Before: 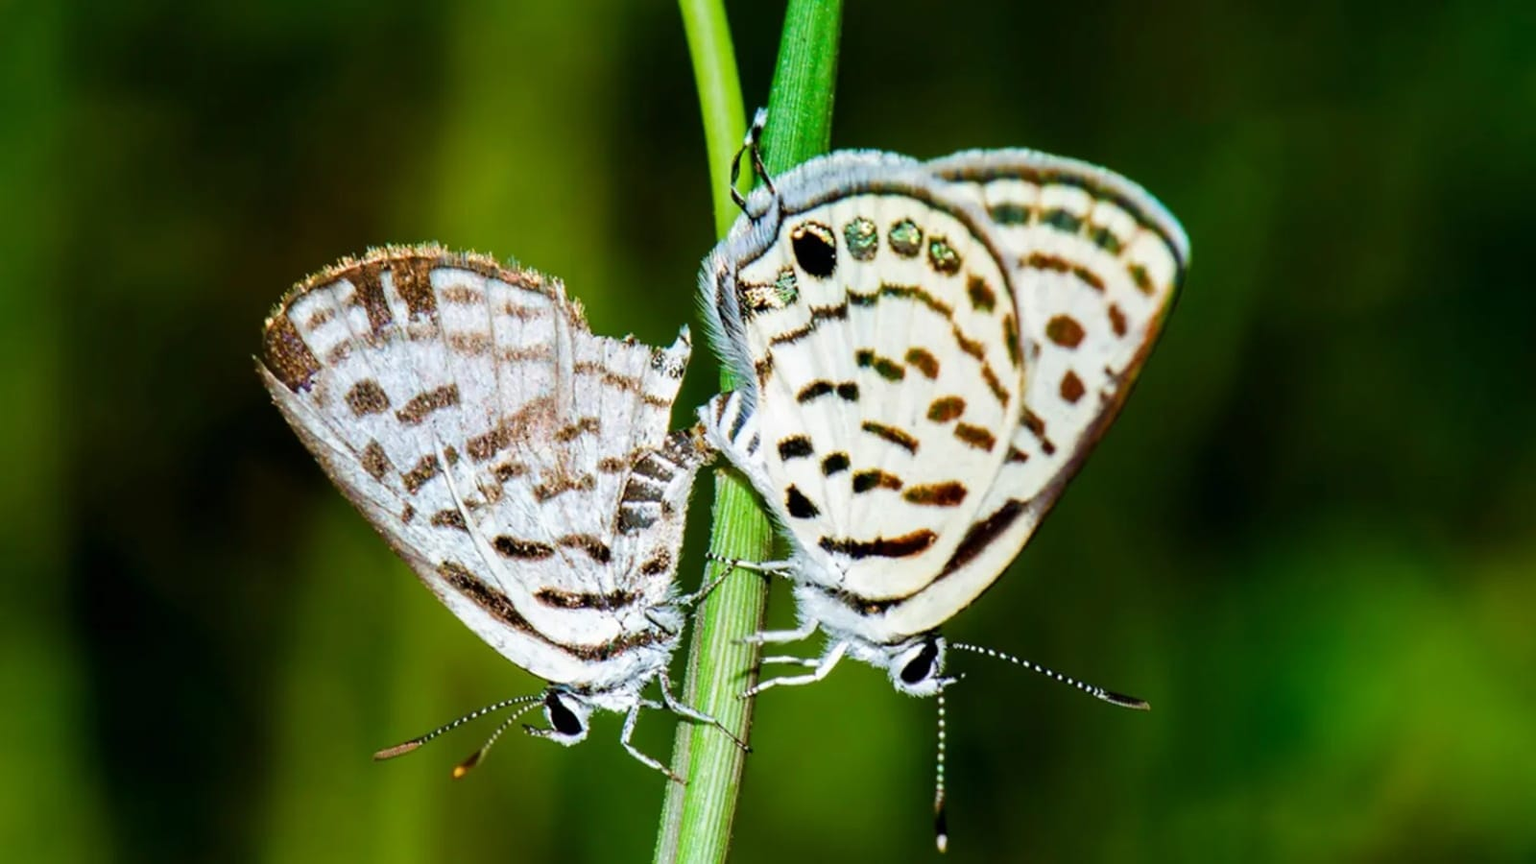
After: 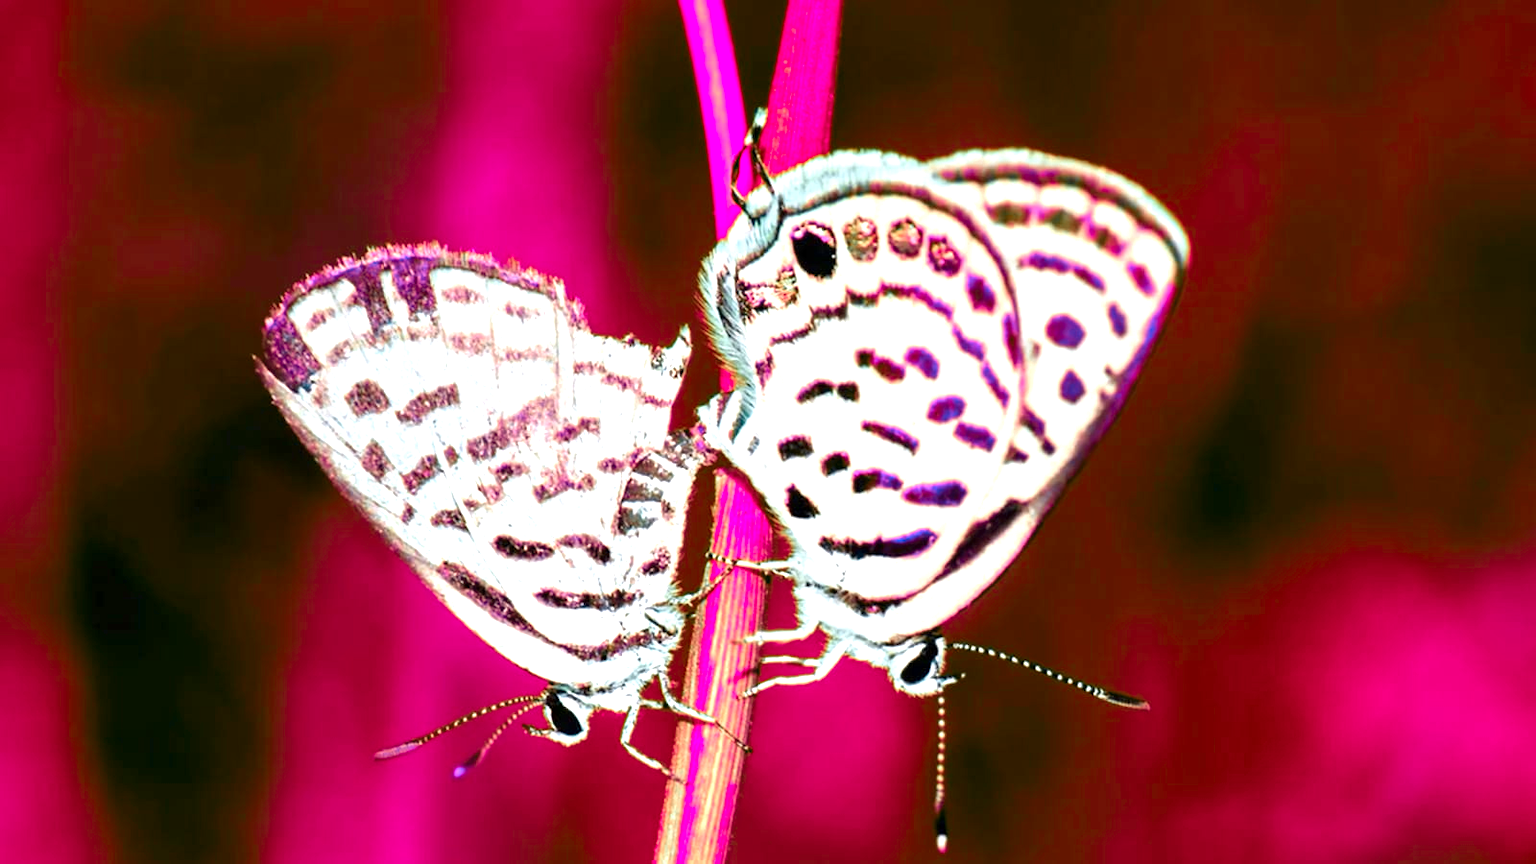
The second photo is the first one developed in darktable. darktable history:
exposure: exposure 1.133 EV, compensate exposure bias true, compensate highlight preservation false
color zones: curves: ch0 [(0.826, 0.353)]; ch1 [(0.242, 0.647) (0.889, 0.342)]; ch2 [(0.246, 0.089) (0.969, 0.068)]
